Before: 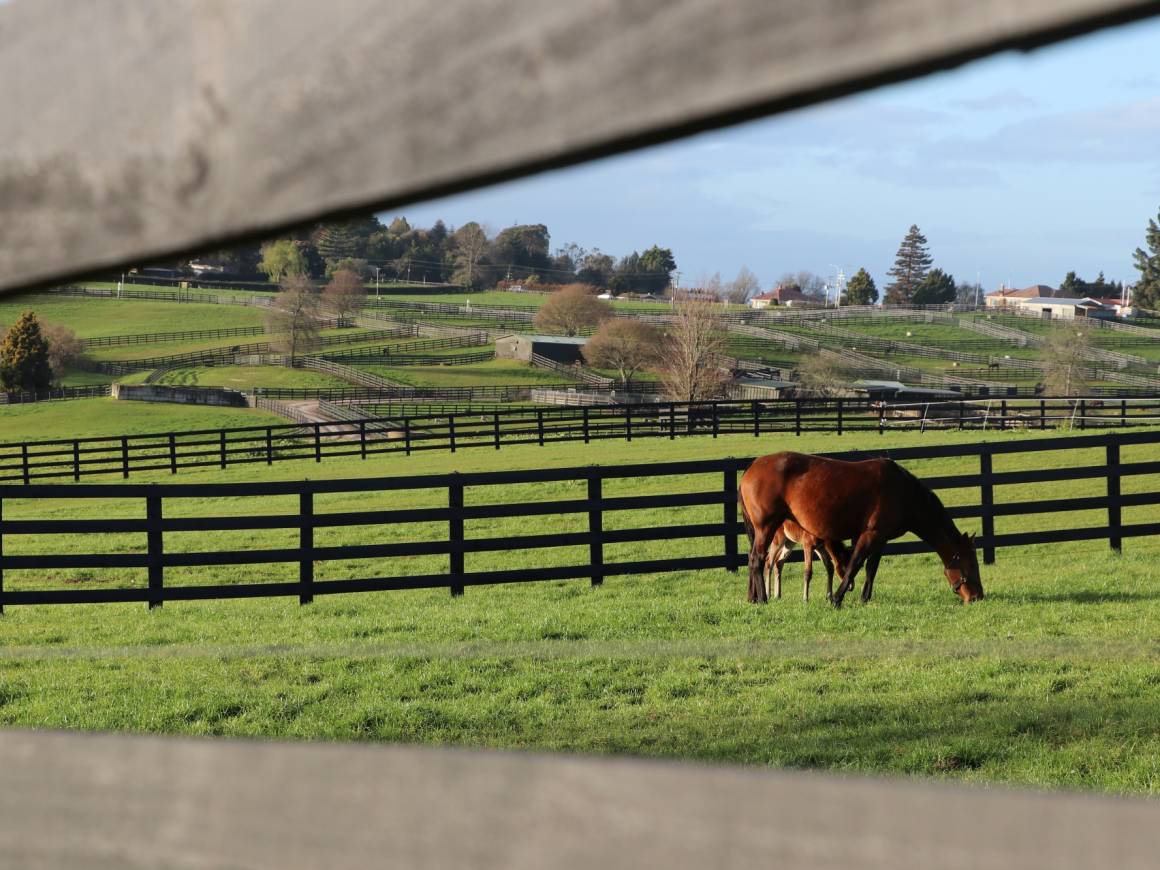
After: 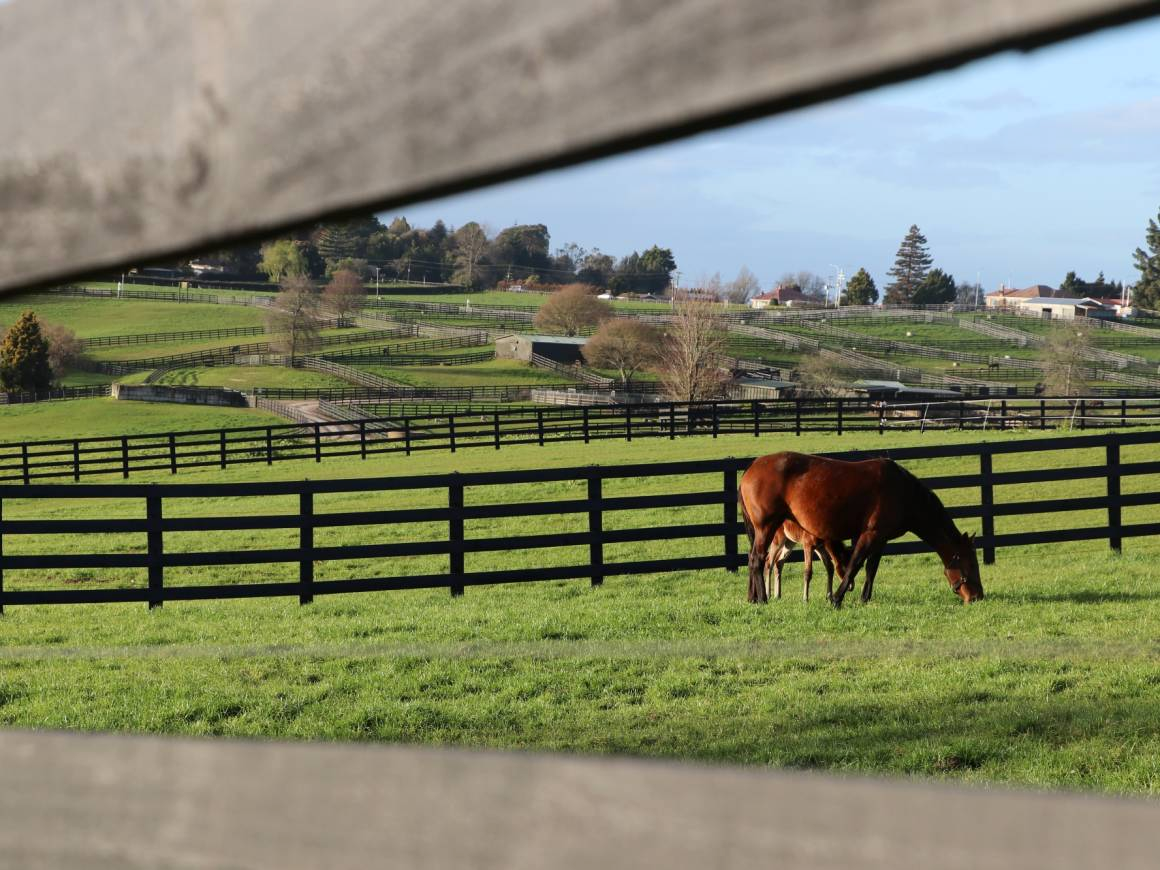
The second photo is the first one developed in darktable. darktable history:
tone curve: curves: ch0 [(0, 0) (0.266, 0.247) (0.741, 0.751) (1, 1)], color space Lab, independent channels, preserve colors none
